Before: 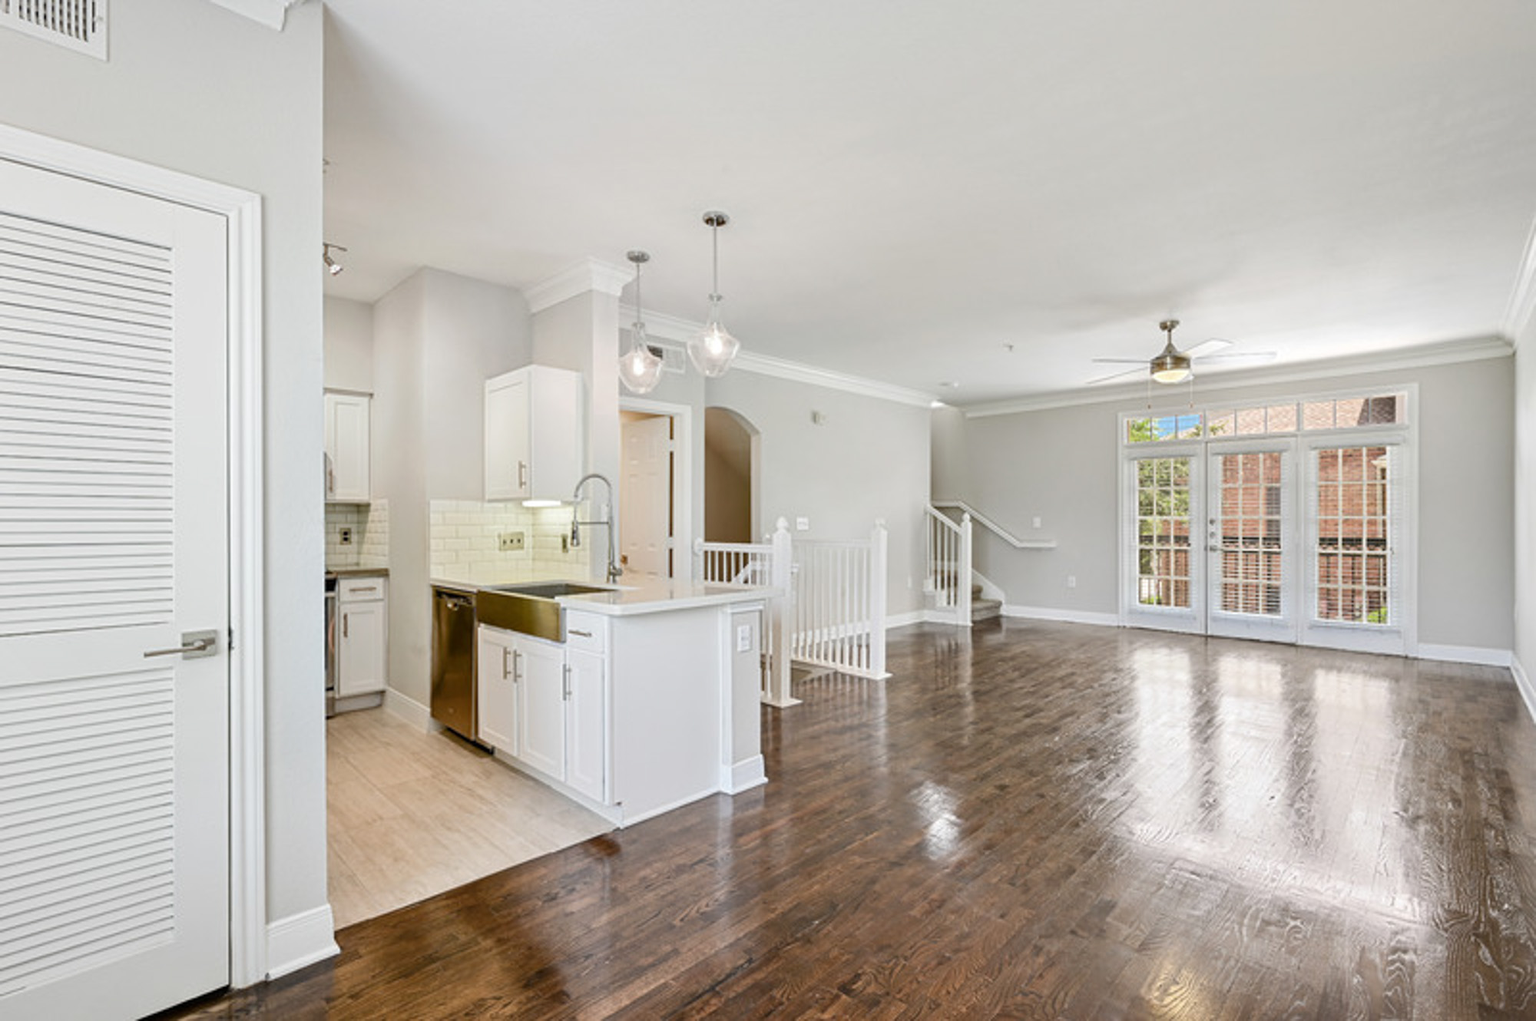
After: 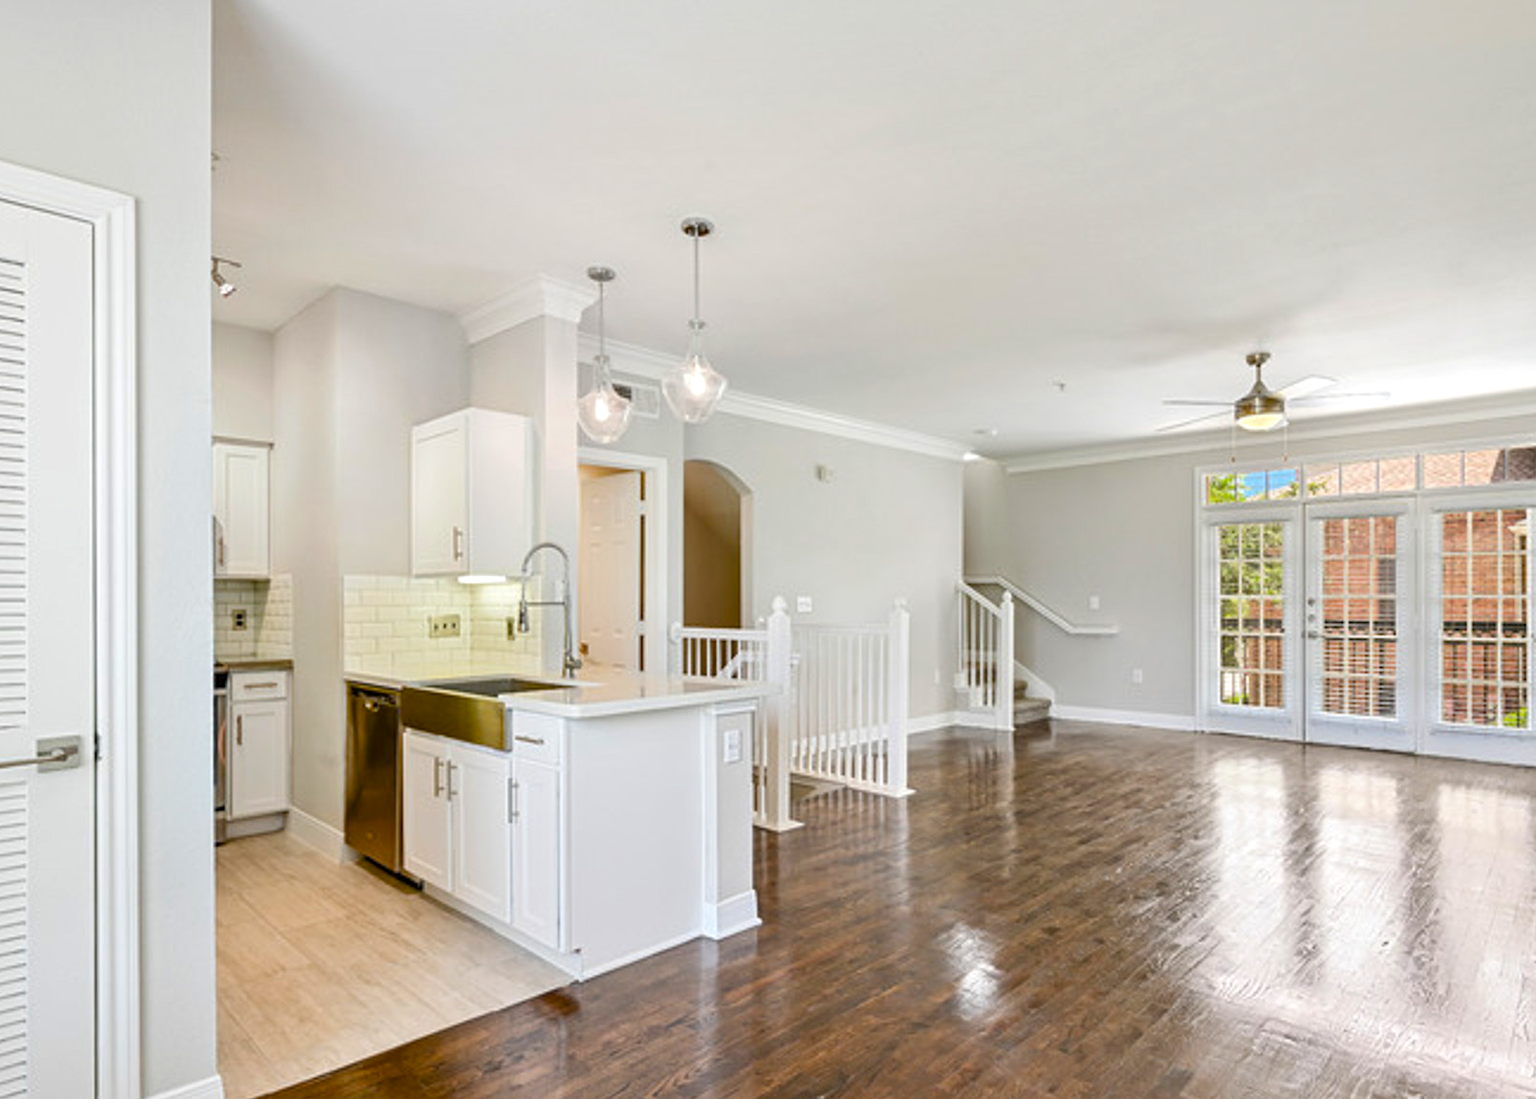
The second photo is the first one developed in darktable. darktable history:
crop: left 9.936%, top 3.51%, right 9.201%, bottom 9.363%
color balance rgb: perceptual saturation grading › global saturation 39.399%, contrast 5.008%
